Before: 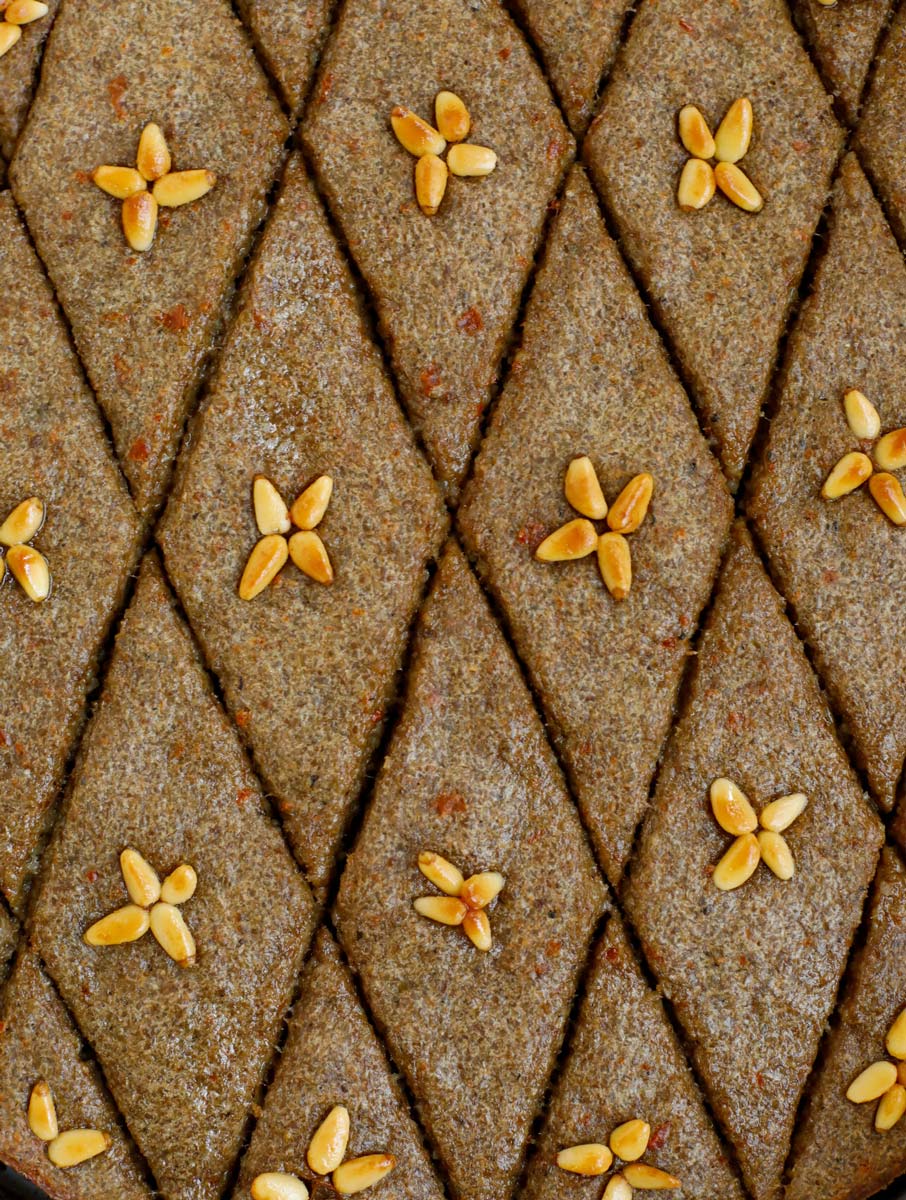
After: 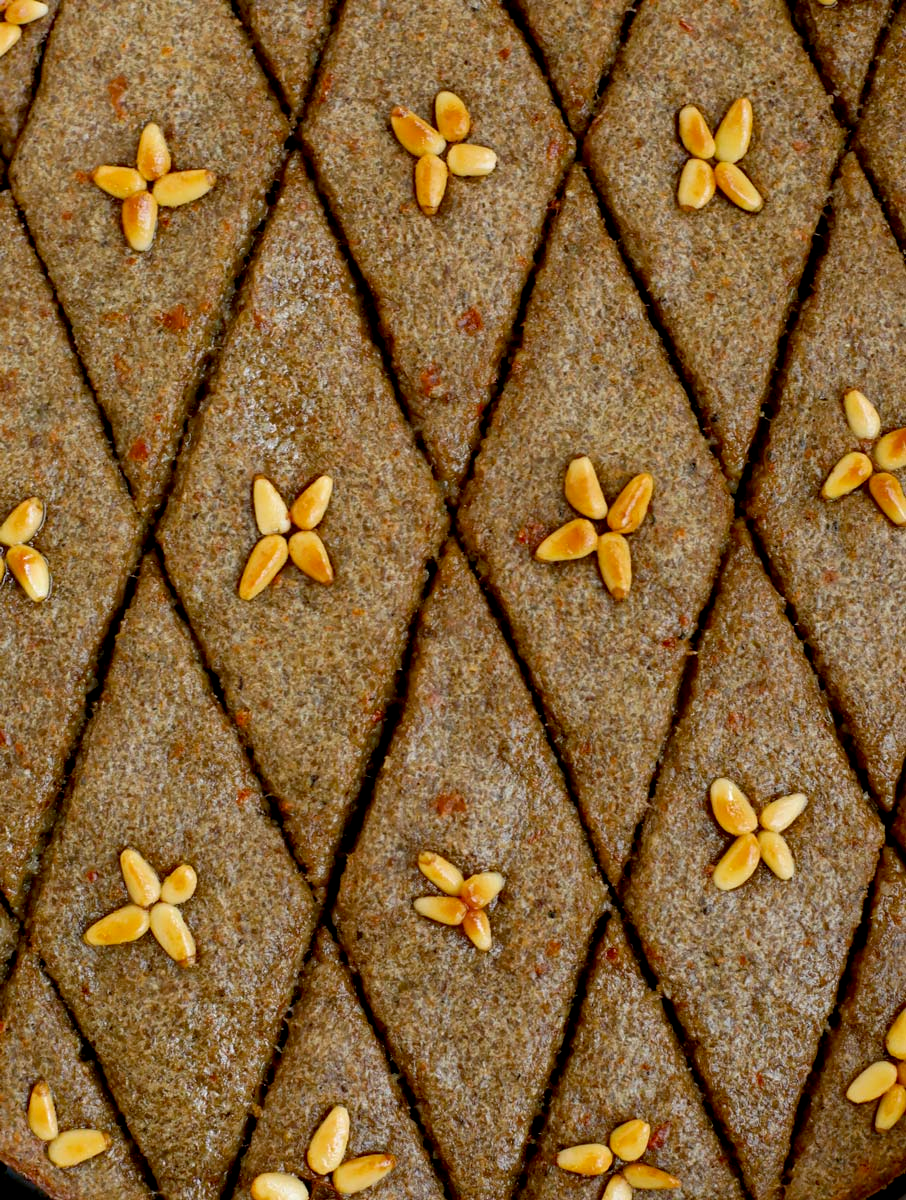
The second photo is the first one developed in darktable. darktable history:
exposure: black level correction 0.009, exposure 0.017 EV, compensate highlight preservation false
